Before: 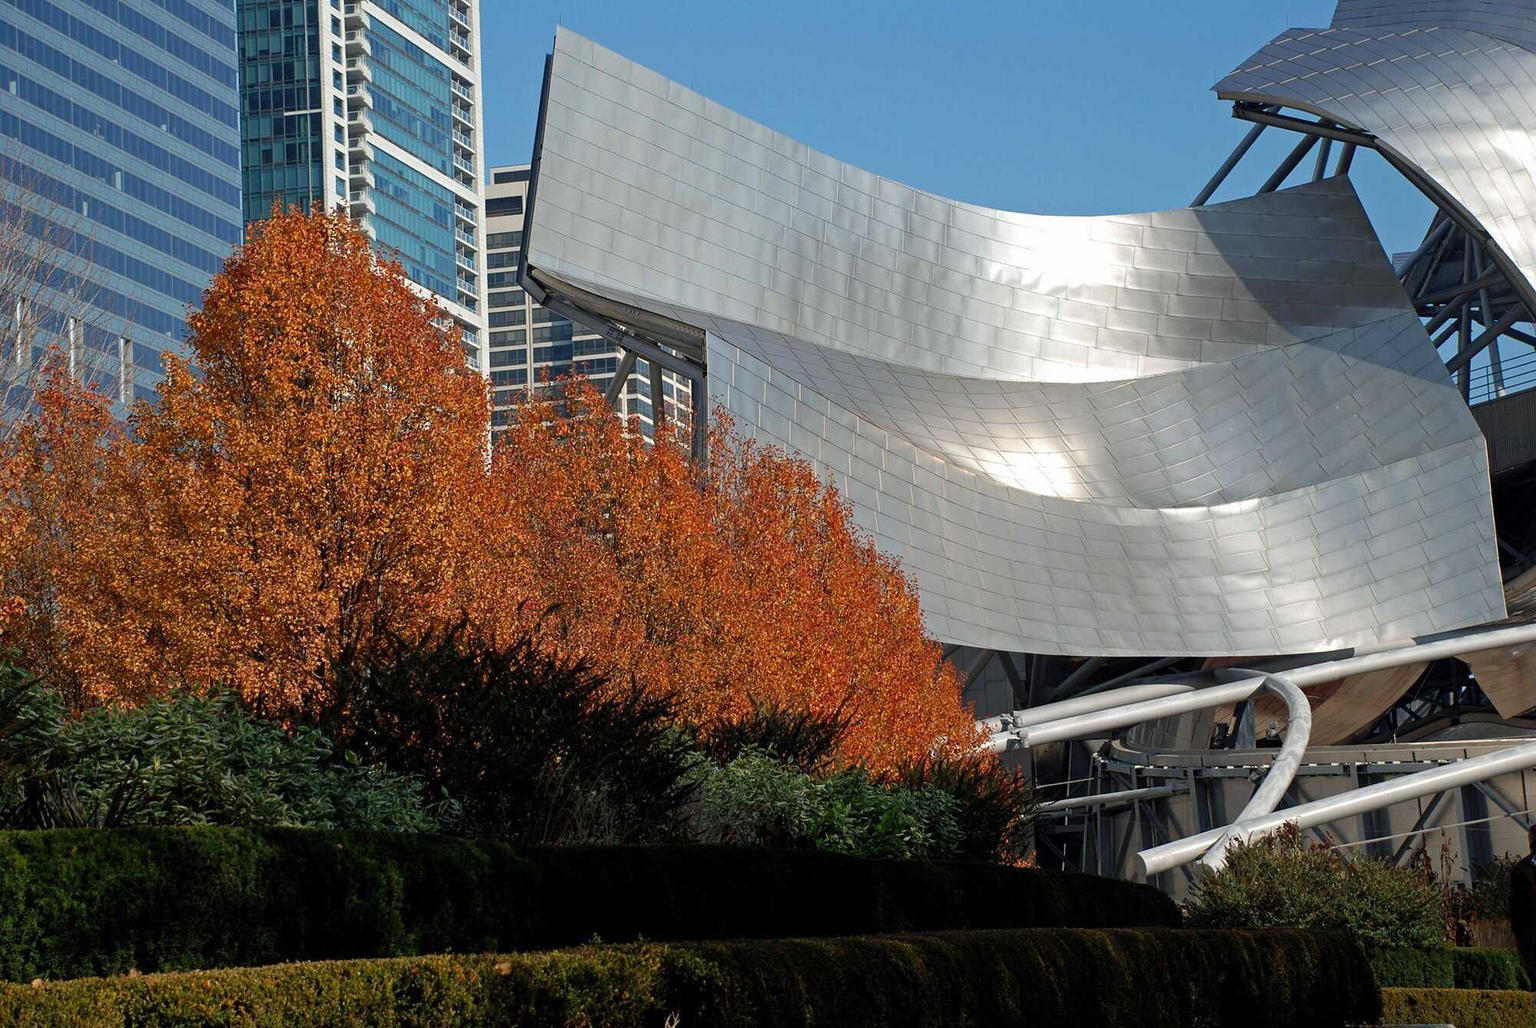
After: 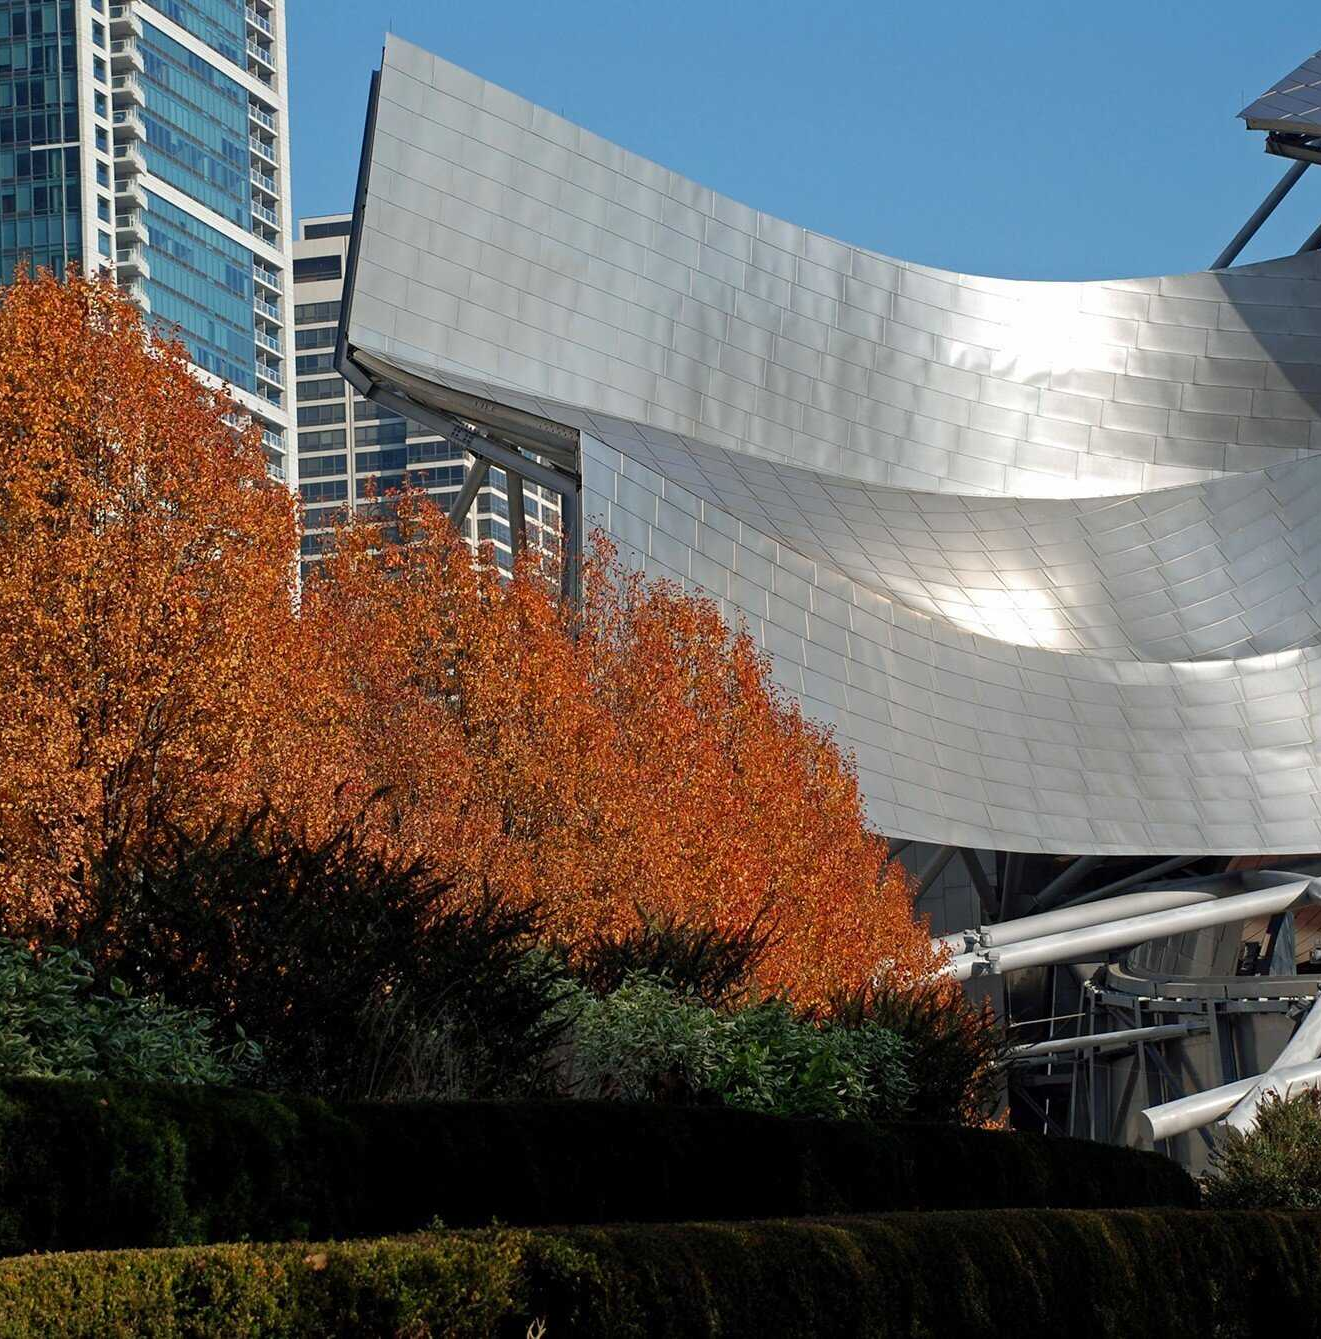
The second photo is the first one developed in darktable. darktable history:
crop: left 16.99%, right 16.914%
